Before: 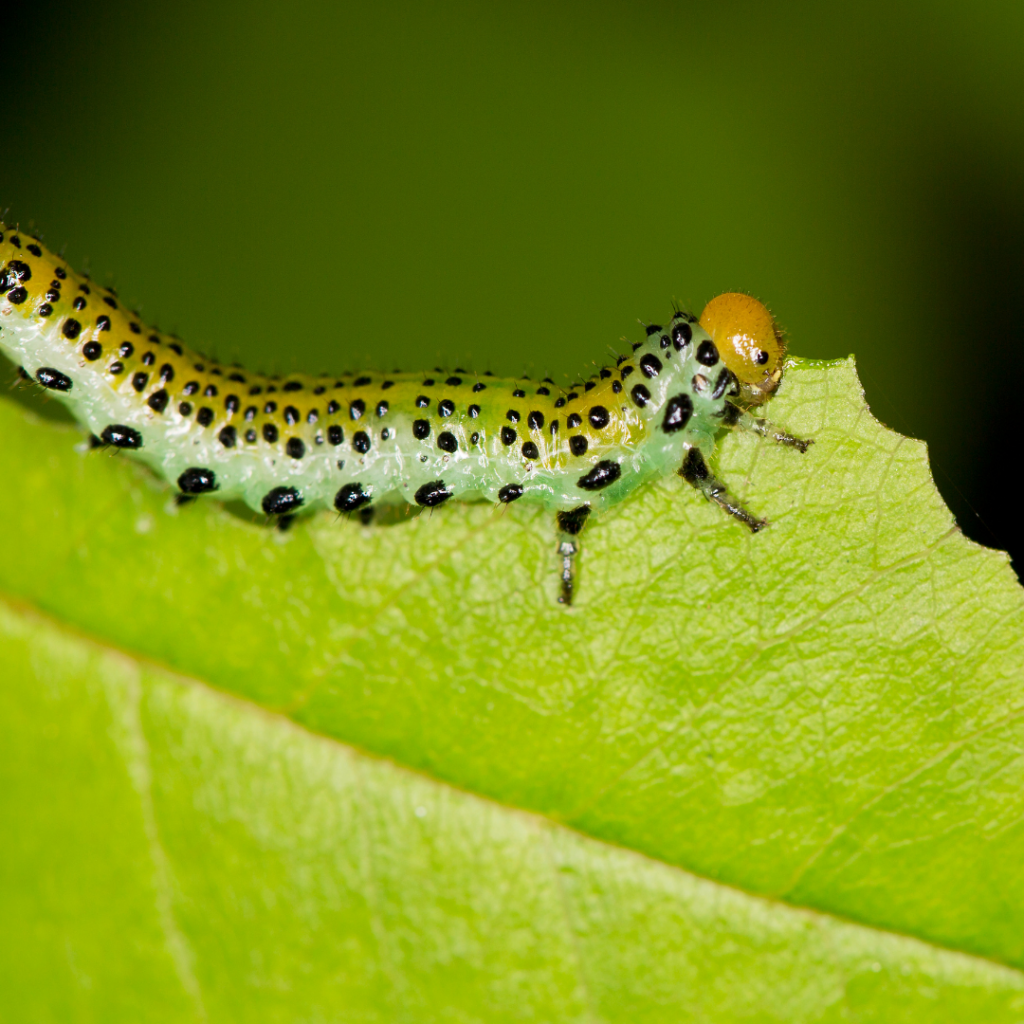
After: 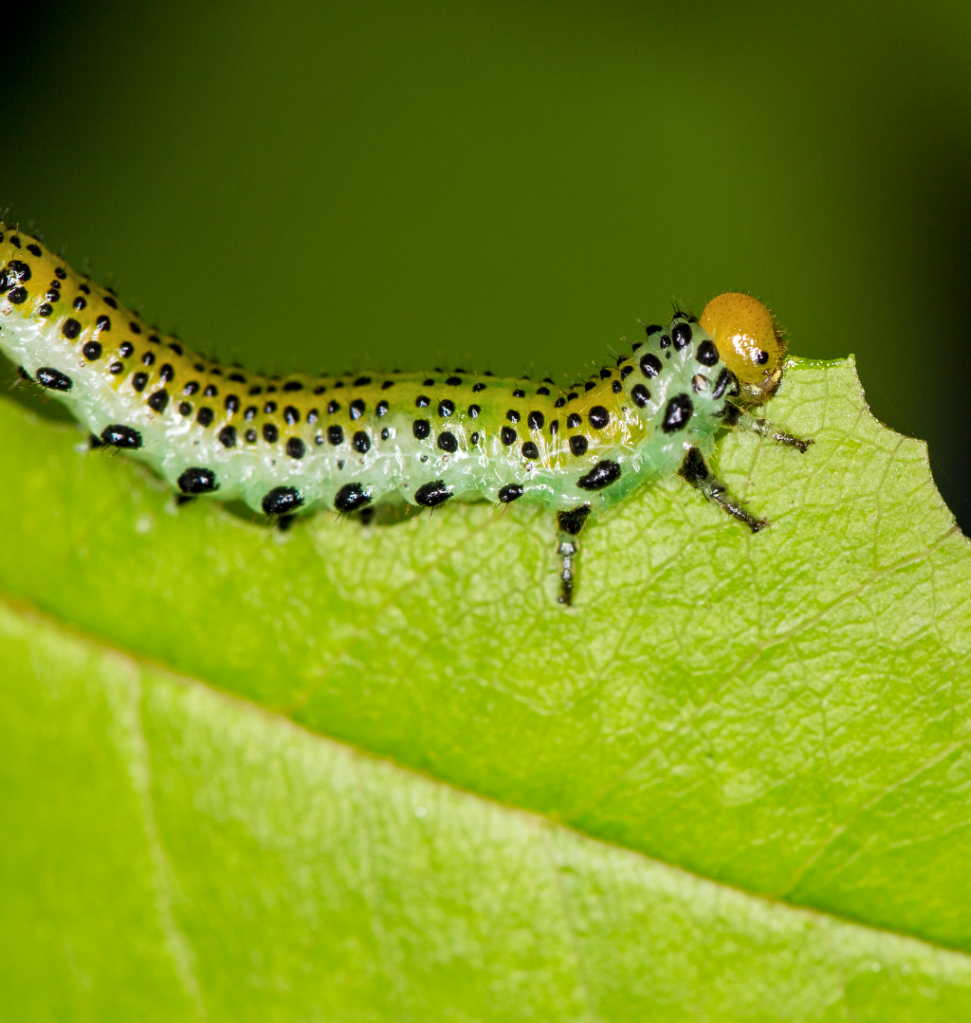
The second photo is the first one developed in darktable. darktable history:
white balance: red 0.982, blue 1.018
crop and rotate: right 5.167%
local contrast: on, module defaults
